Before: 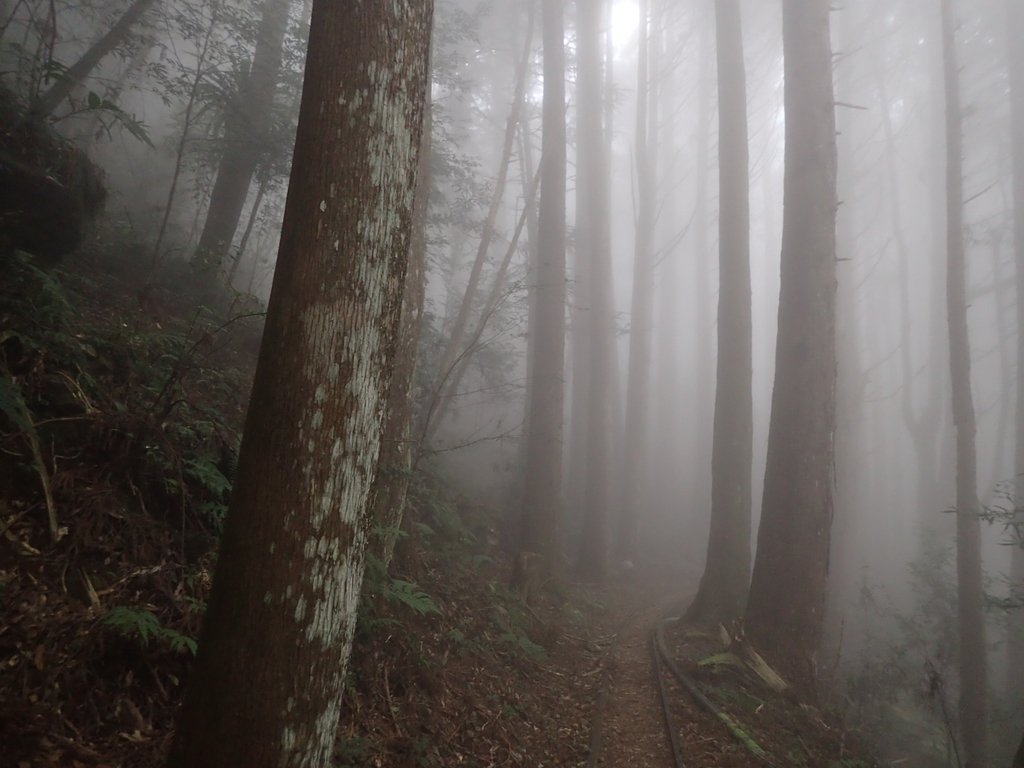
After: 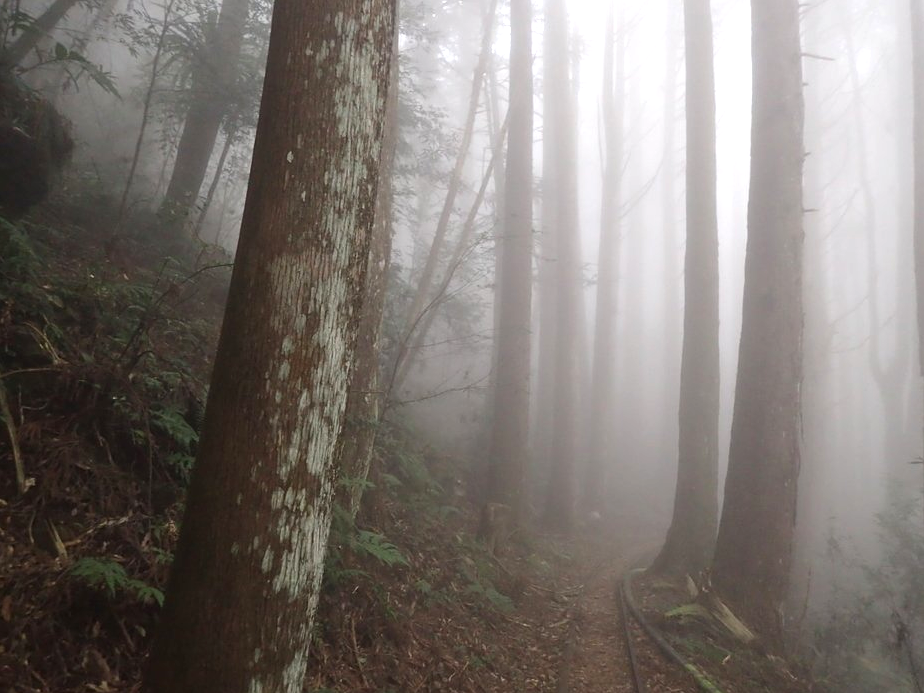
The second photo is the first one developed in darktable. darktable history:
crop: left 3.305%, top 6.436%, right 6.389%, bottom 3.258%
exposure: black level correction 0, exposure 0.7 EV, compensate exposure bias true, compensate highlight preservation false
